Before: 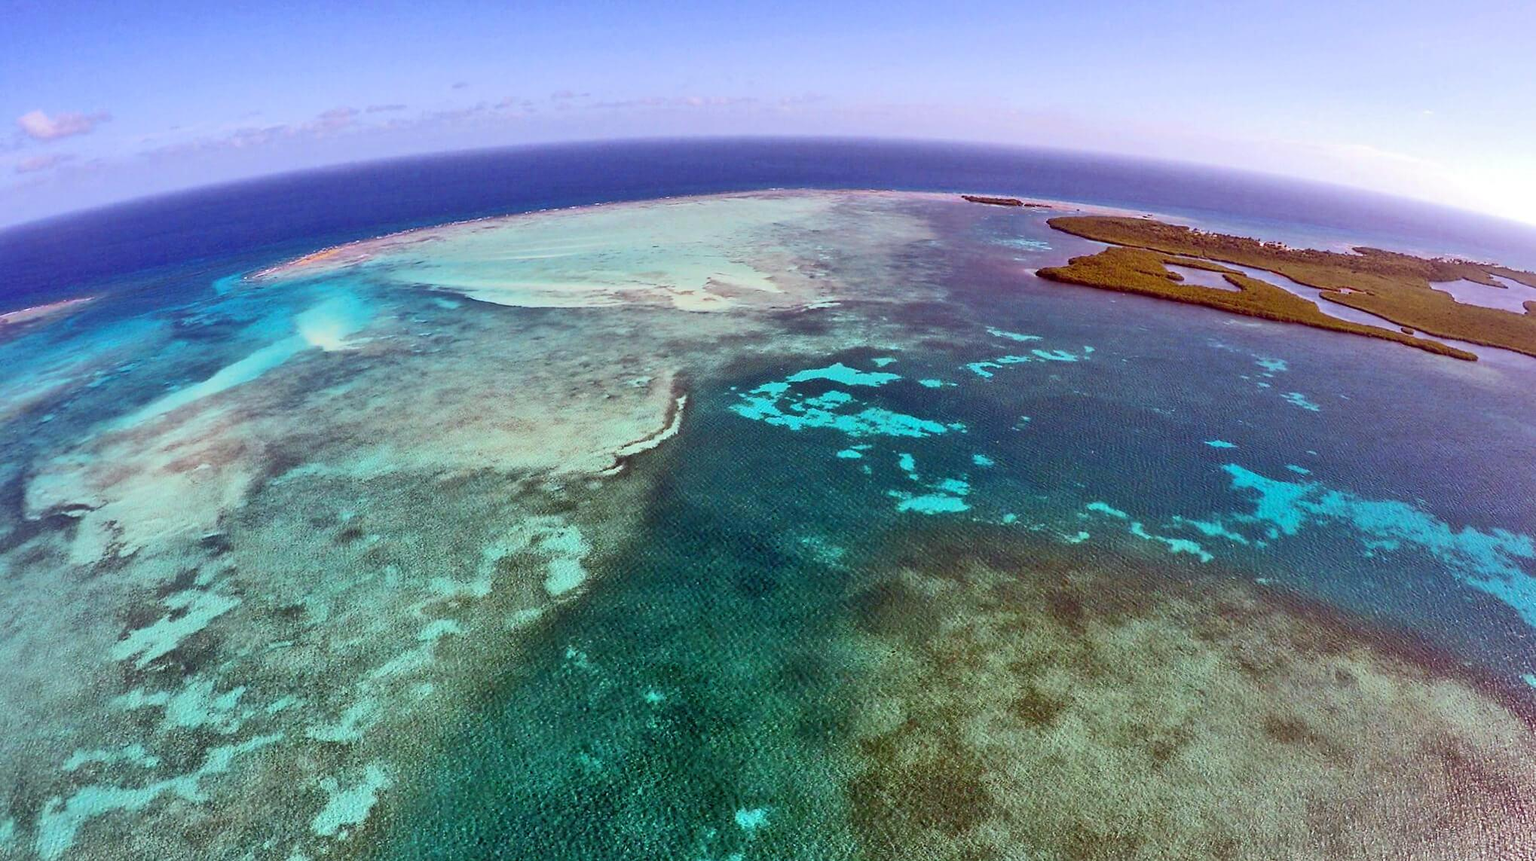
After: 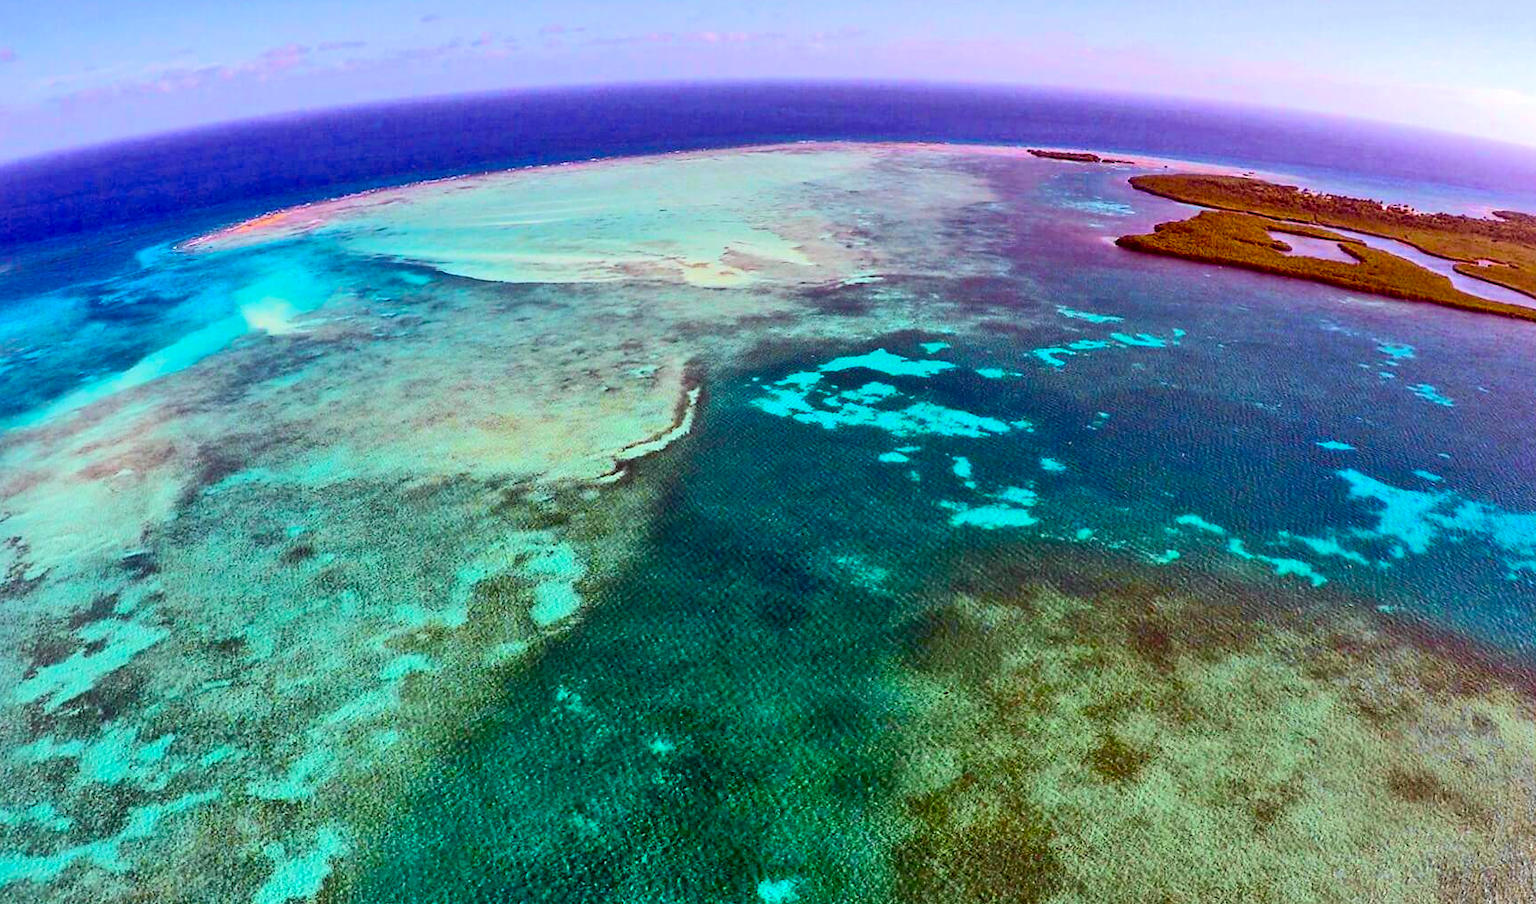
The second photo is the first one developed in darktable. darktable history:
crop: left 6.446%, top 8.188%, right 9.538%, bottom 3.548%
color balance rgb: linear chroma grading › global chroma 15%, perceptual saturation grading › global saturation 30%
tone curve: curves: ch0 [(0, 0.01) (0.037, 0.032) (0.131, 0.108) (0.275, 0.256) (0.483, 0.512) (0.61, 0.665) (0.696, 0.742) (0.792, 0.819) (0.911, 0.925) (0.997, 0.995)]; ch1 [(0, 0) (0.308, 0.29) (0.425, 0.411) (0.492, 0.488) (0.505, 0.503) (0.527, 0.531) (0.568, 0.594) (0.683, 0.702) (0.746, 0.77) (1, 1)]; ch2 [(0, 0) (0.246, 0.233) (0.36, 0.352) (0.415, 0.415) (0.485, 0.487) (0.502, 0.504) (0.525, 0.523) (0.539, 0.553) (0.587, 0.594) (0.636, 0.652) (0.711, 0.729) (0.845, 0.855) (0.998, 0.977)], color space Lab, independent channels, preserve colors none
local contrast: highlights 100%, shadows 100%, detail 120%, midtone range 0.2
